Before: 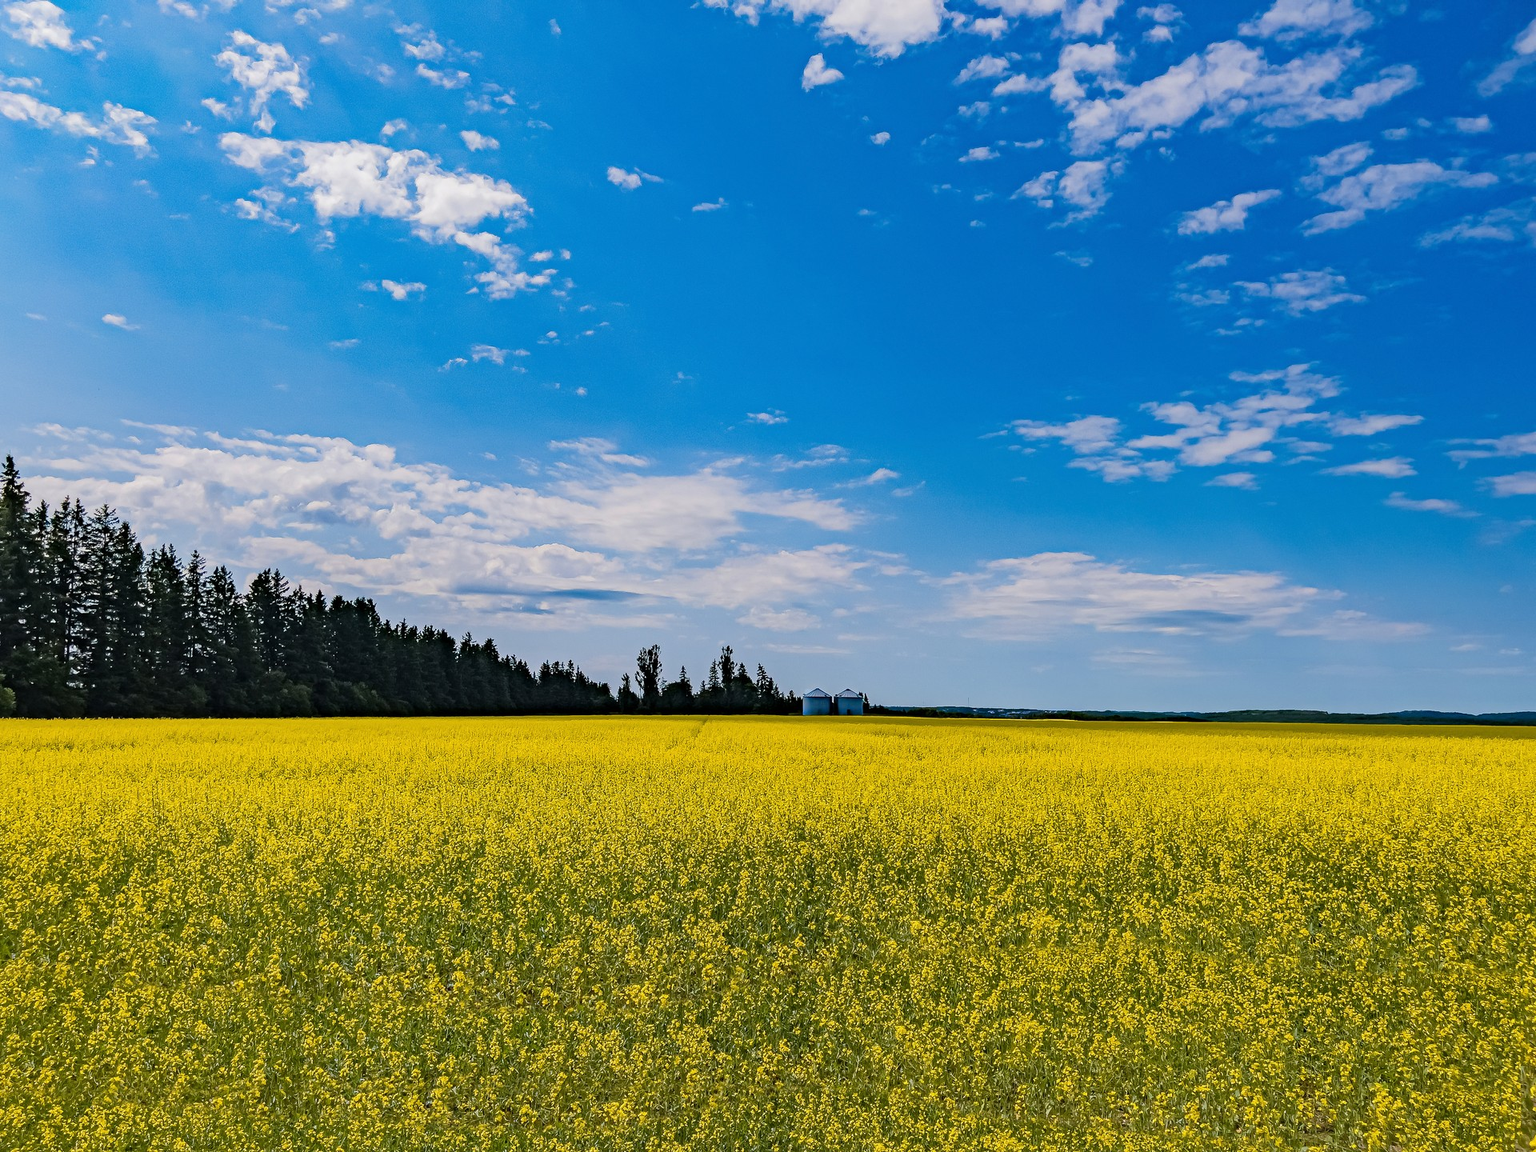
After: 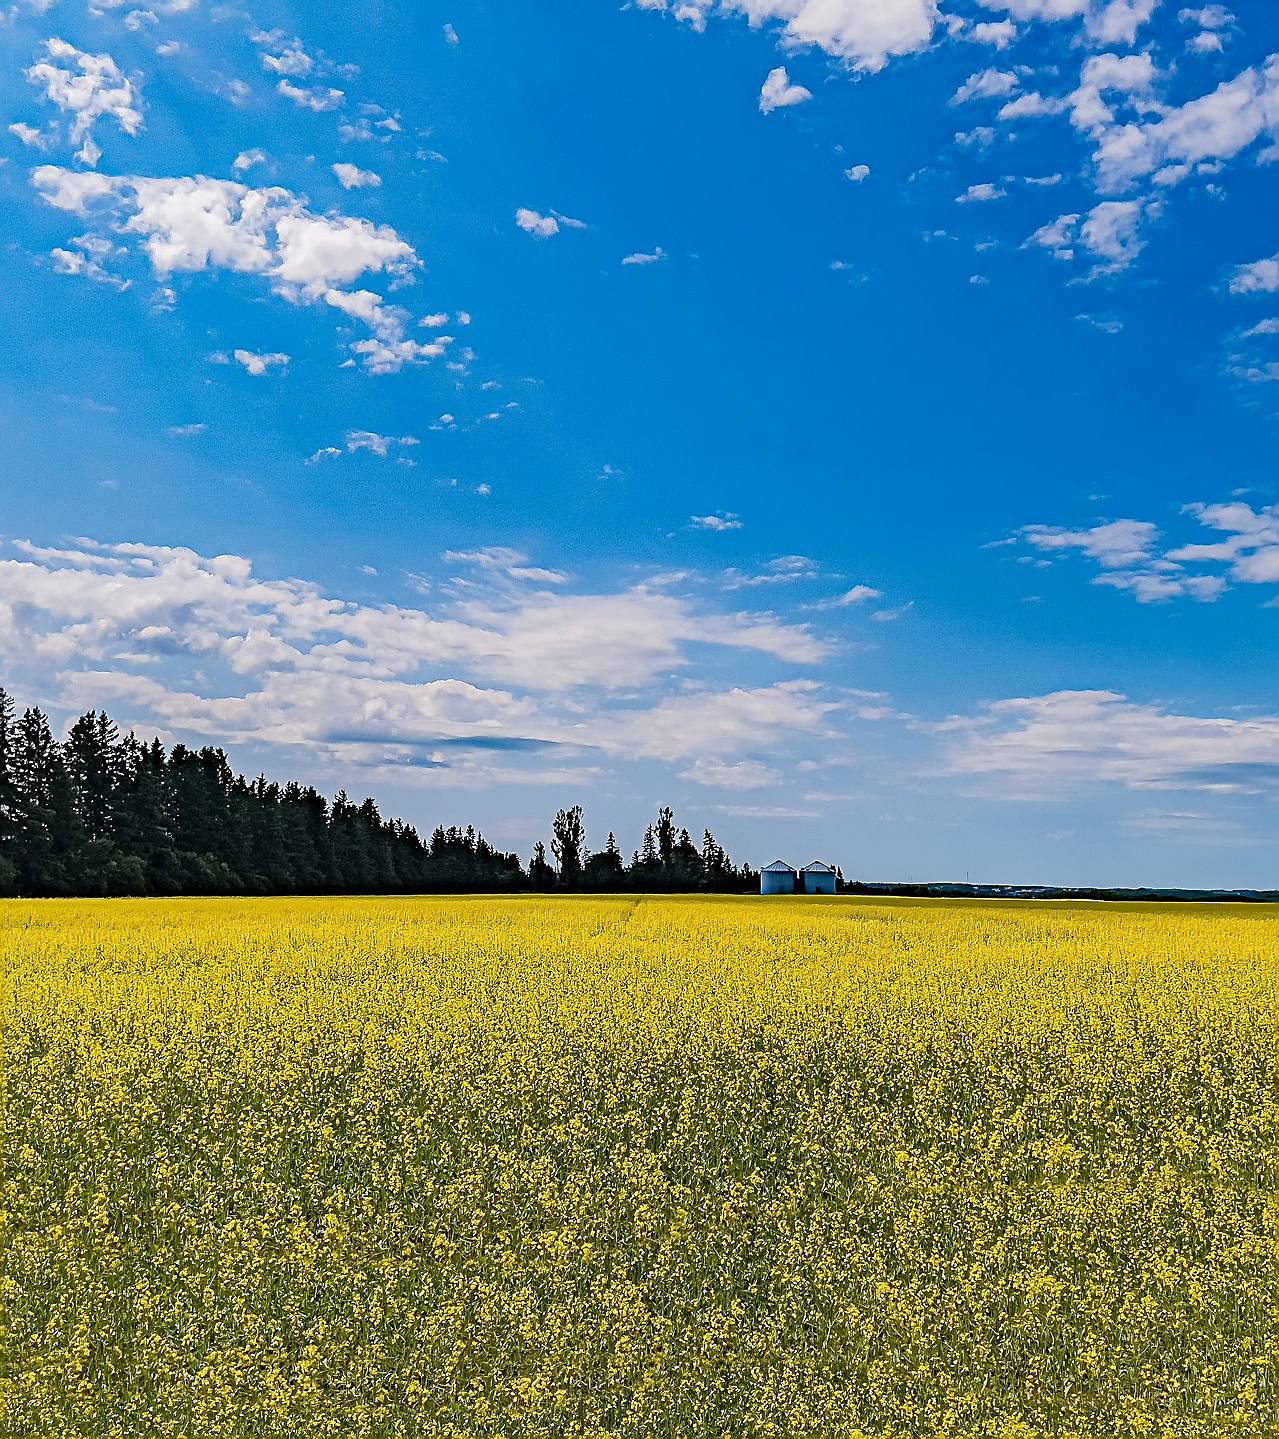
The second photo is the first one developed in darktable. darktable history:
sharpen: radius 1.4, amount 1.25, threshold 0.7
crop and rotate: left 12.673%, right 20.66%
local contrast: highlights 100%, shadows 100%, detail 120%, midtone range 0.2
